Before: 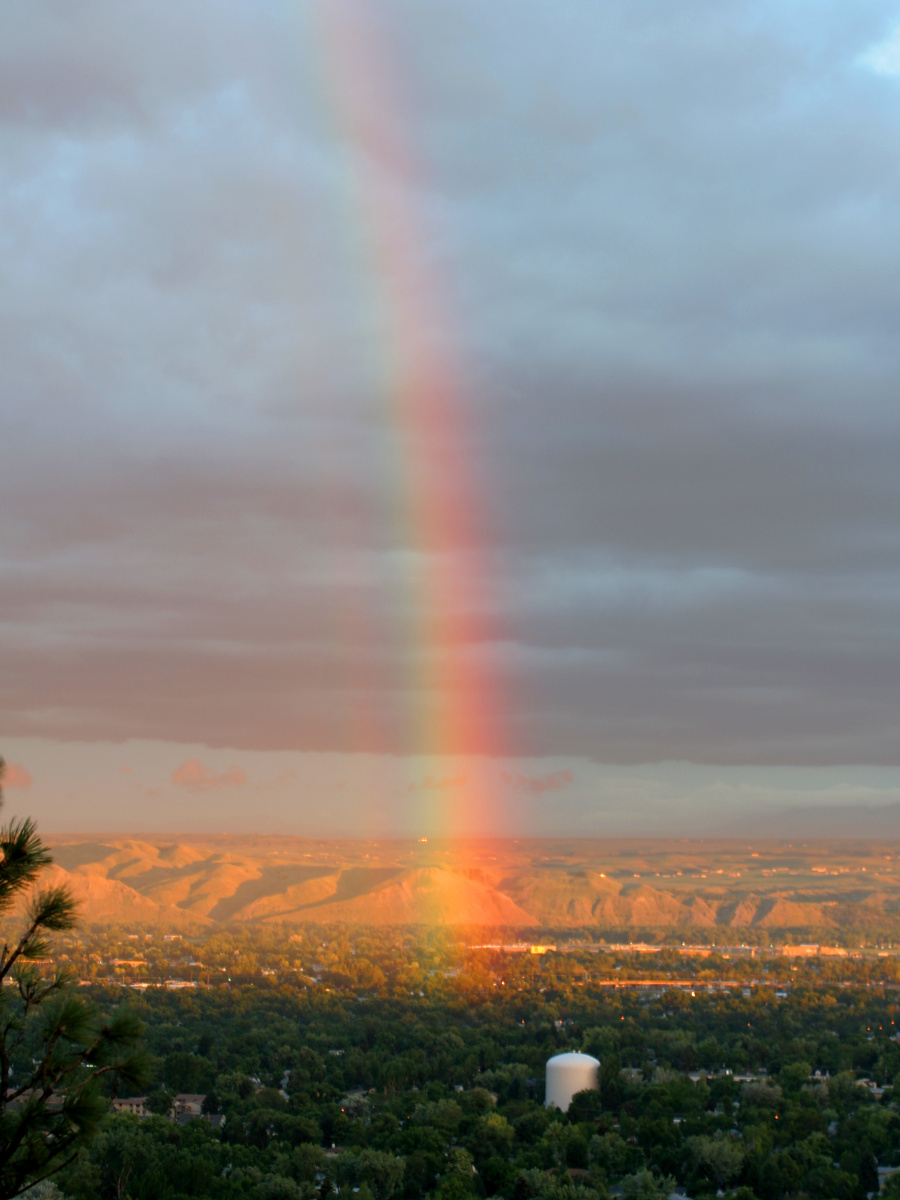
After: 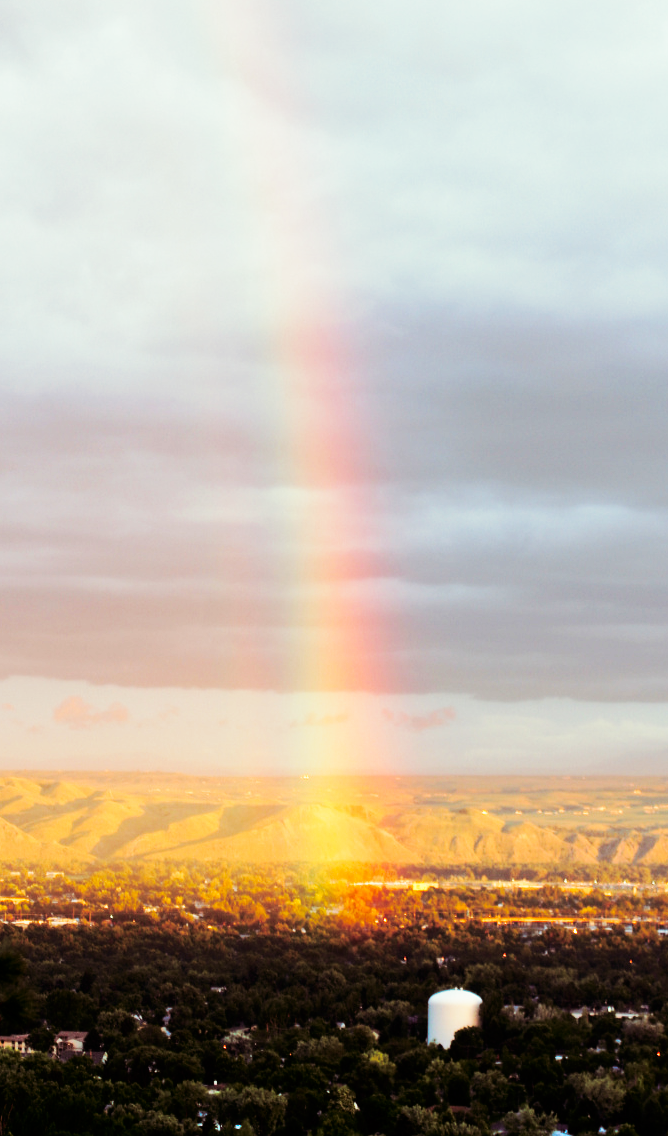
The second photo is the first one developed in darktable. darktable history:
split-toning: on, module defaults
contrast brightness saturation: contrast 0.07, brightness -0.13, saturation 0.06
crop and rotate: left 13.15%, top 5.251%, right 12.609%
base curve: curves: ch0 [(0, 0) (0.007, 0.004) (0.027, 0.03) (0.046, 0.07) (0.207, 0.54) (0.442, 0.872) (0.673, 0.972) (1, 1)], preserve colors none
shadows and highlights: shadows 52.34, highlights -28.23, soften with gaussian
